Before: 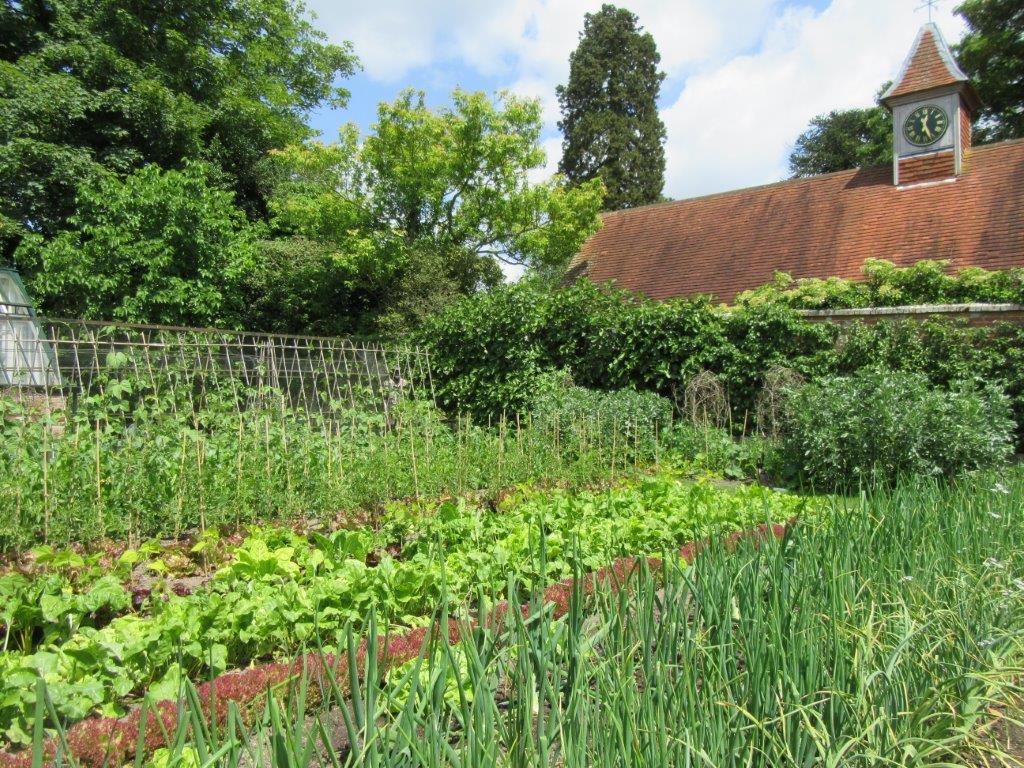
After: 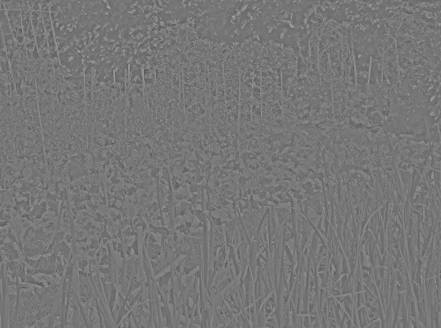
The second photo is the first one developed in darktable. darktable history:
rotate and perspective: rotation -1.77°, lens shift (horizontal) 0.004, automatic cropping off
color calibration: x 0.38, y 0.39, temperature 4086.04 K
highpass: sharpness 5.84%, contrast boost 8.44%
crop: left 37.221%, top 45.169%, right 20.63%, bottom 13.777%
